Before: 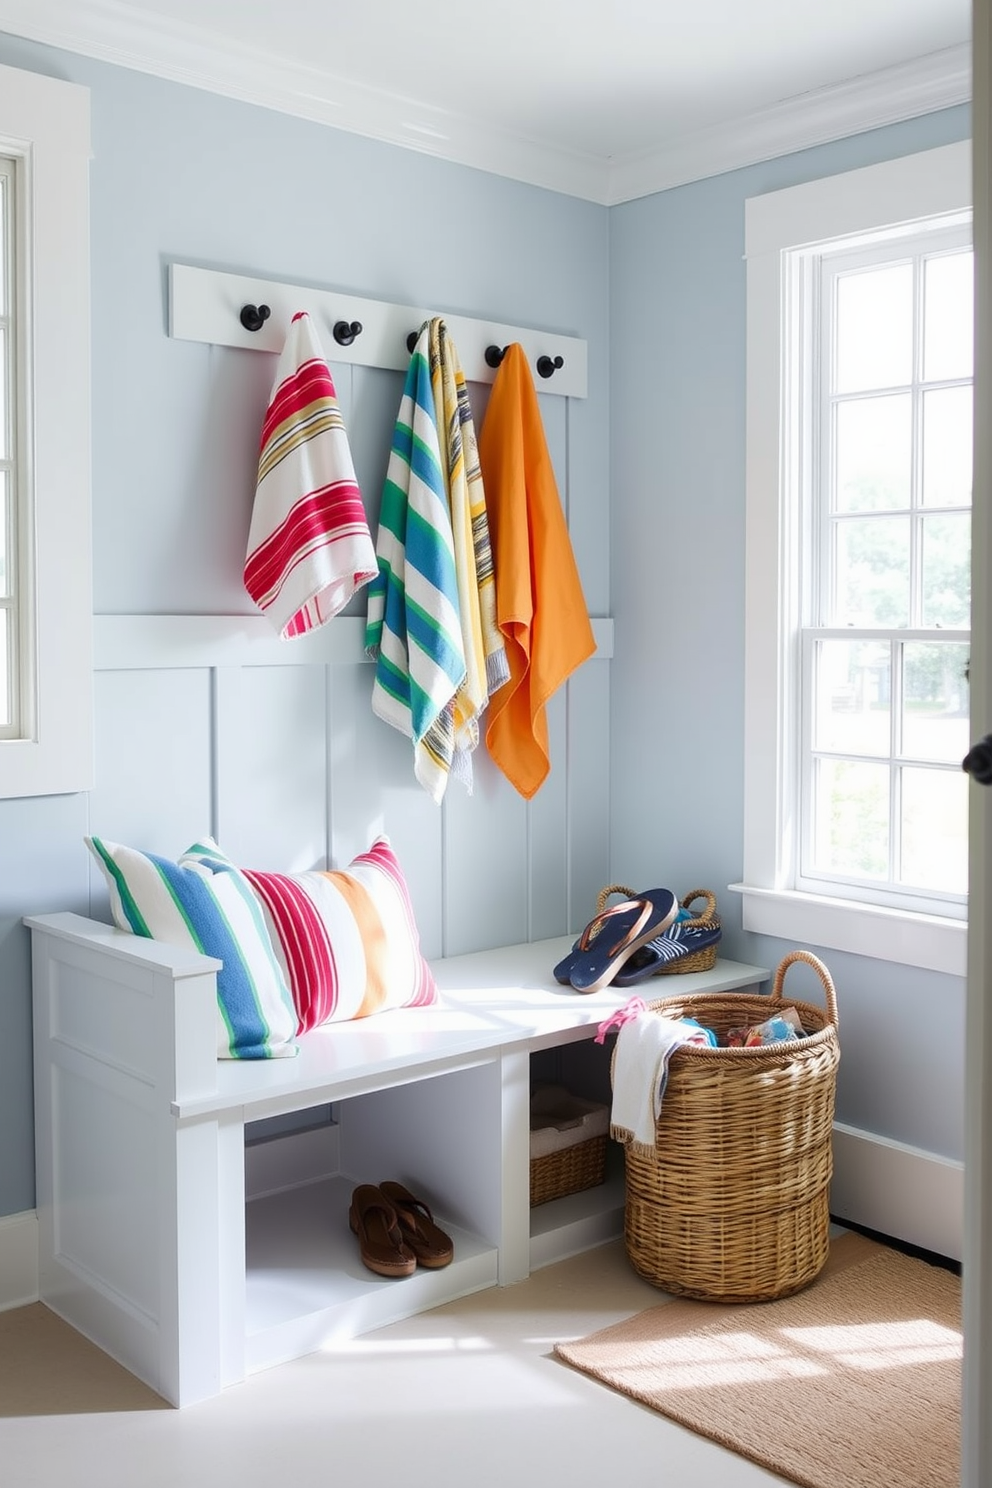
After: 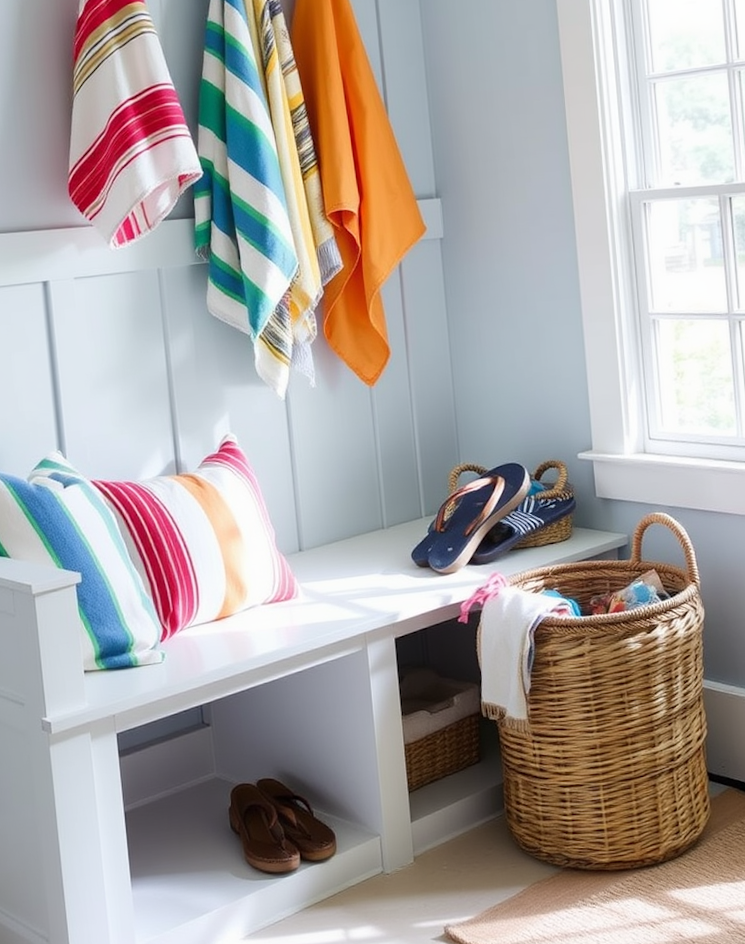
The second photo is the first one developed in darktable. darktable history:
rotate and perspective: rotation -5°, crop left 0.05, crop right 0.952, crop top 0.11, crop bottom 0.89
crop: left 16.871%, top 22.857%, right 9.116%
